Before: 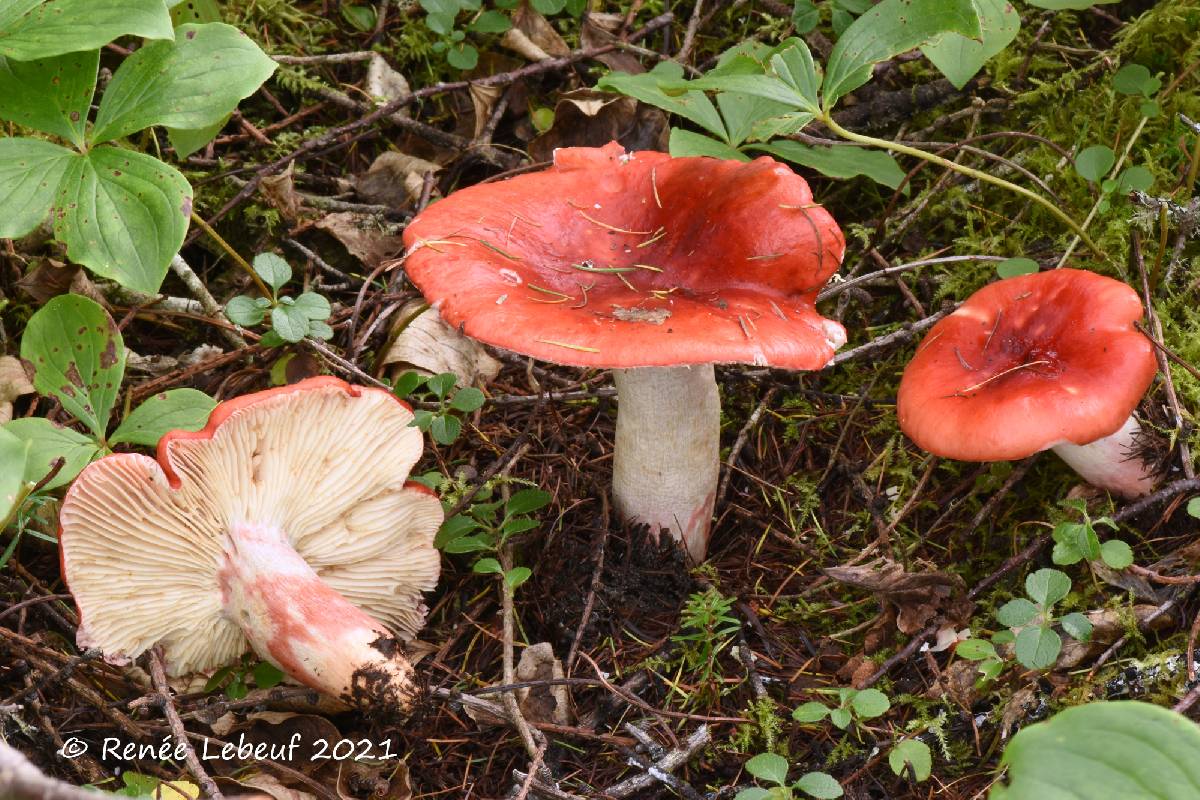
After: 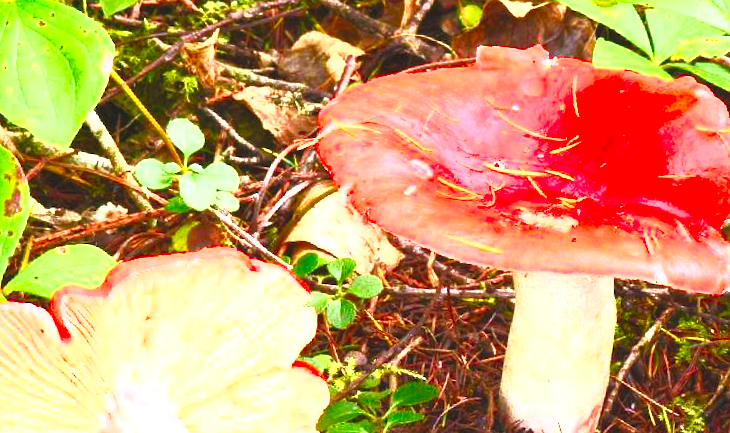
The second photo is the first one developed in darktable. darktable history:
crop and rotate: angle -6.2°, left 2.172%, top 6.644%, right 27.455%, bottom 30.701%
levels: levels [0, 0.476, 0.951]
tone curve: curves: ch0 [(0, 0) (0.003, 0.004) (0.011, 0.015) (0.025, 0.033) (0.044, 0.058) (0.069, 0.091) (0.1, 0.131) (0.136, 0.179) (0.177, 0.233) (0.224, 0.296) (0.277, 0.364) (0.335, 0.434) (0.399, 0.511) (0.468, 0.584) (0.543, 0.656) (0.623, 0.729) (0.709, 0.799) (0.801, 0.874) (0.898, 0.936) (1, 1)], color space Lab, linked channels, preserve colors none
contrast brightness saturation: contrast 1, brightness 0.997, saturation 0.982
